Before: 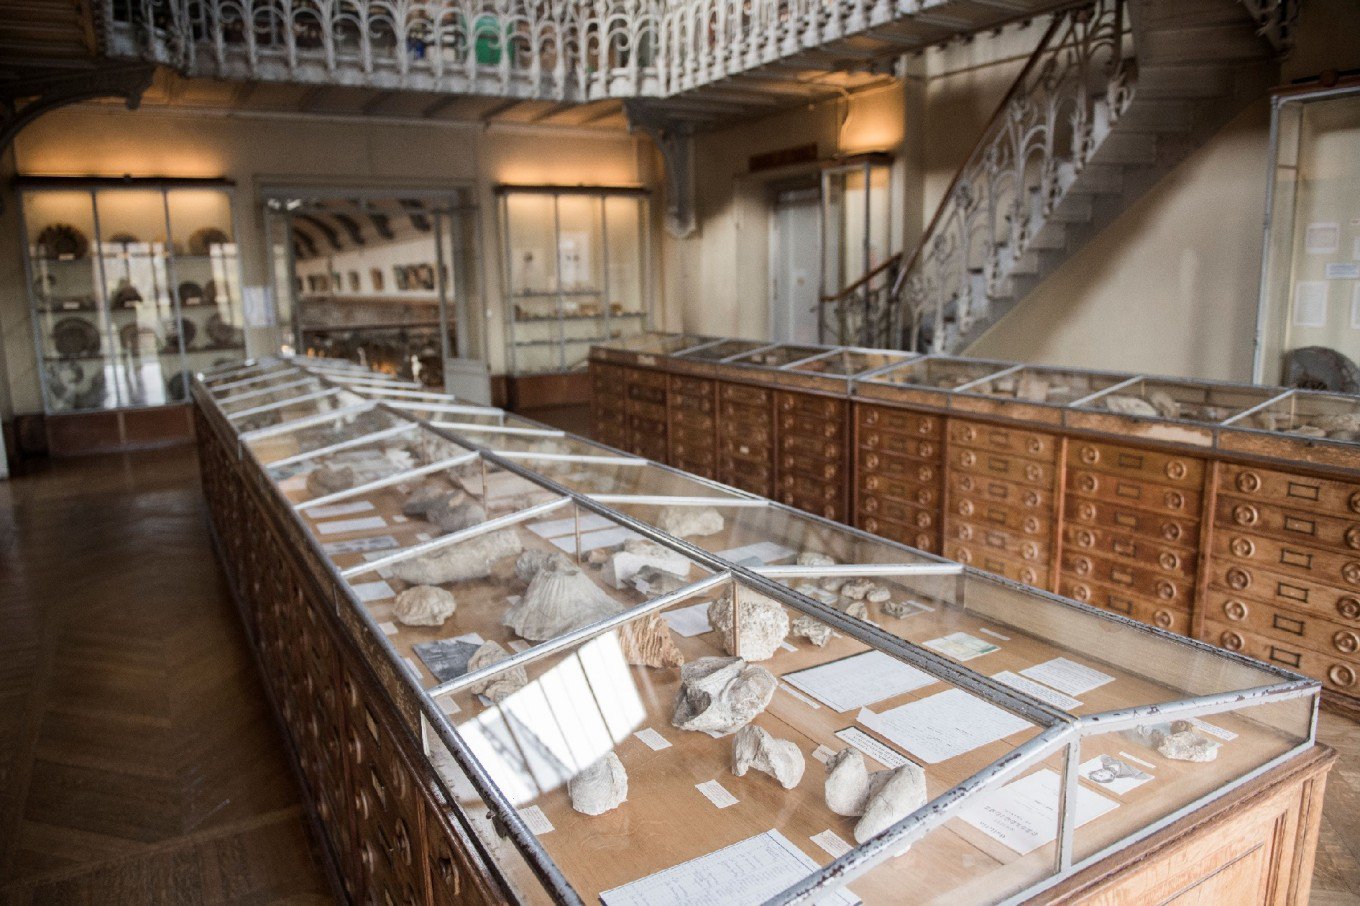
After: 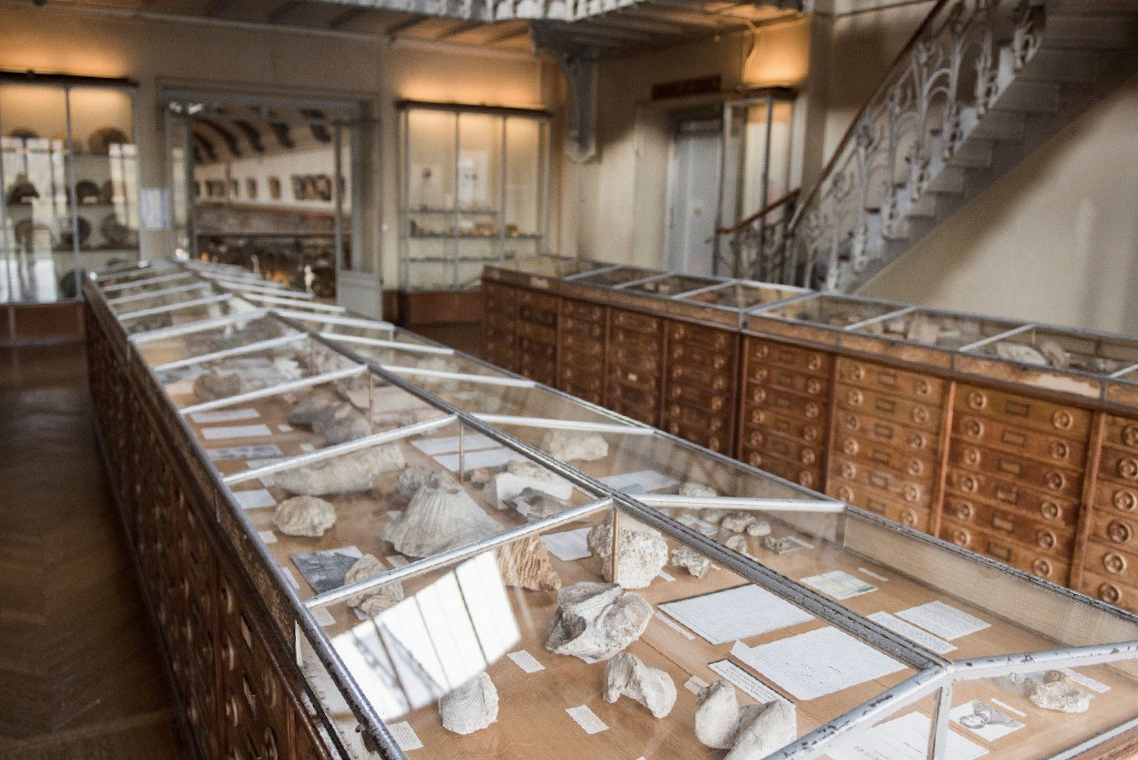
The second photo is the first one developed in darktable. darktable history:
crop and rotate: angle -2.99°, left 5.074%, top 5.197%, right 4.77%, bottom 4.362%
exposure: exposure -0.041 EV, compensate exposure bias true, compensate highlight preservation false
